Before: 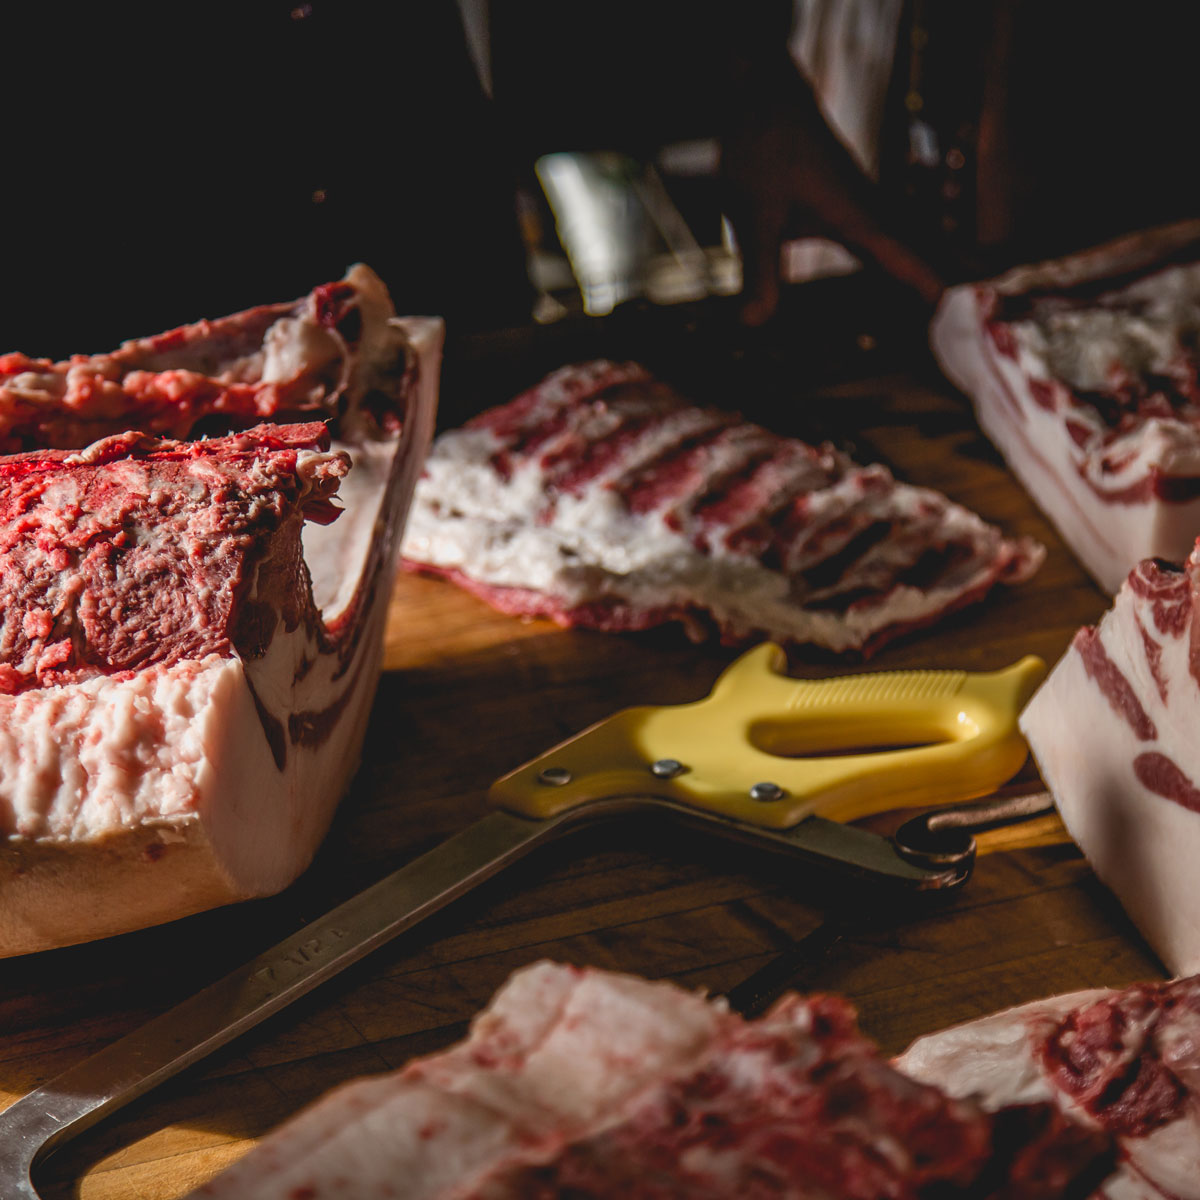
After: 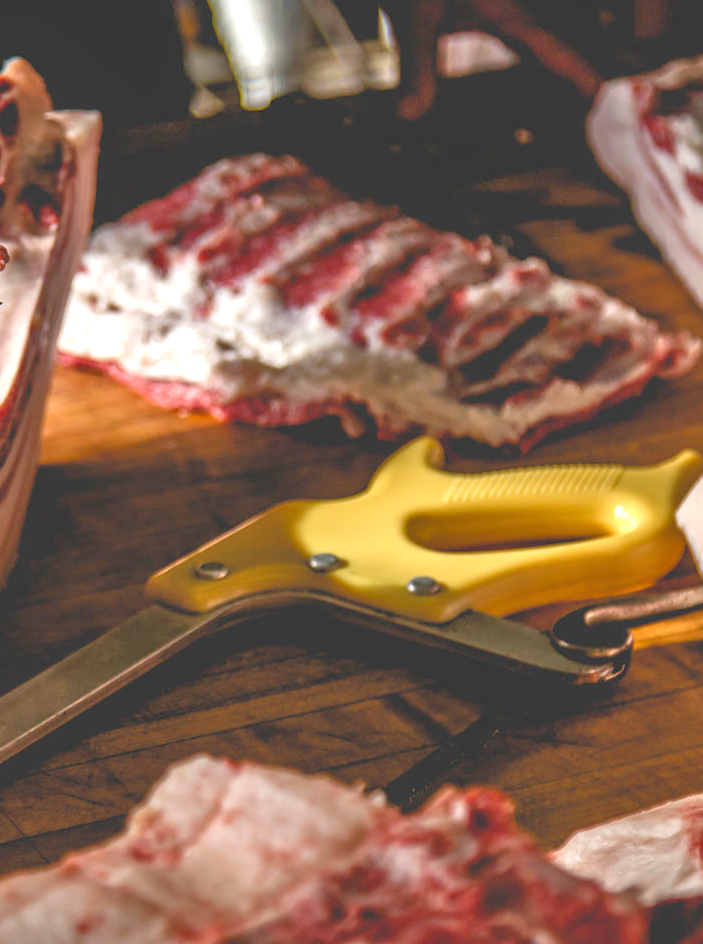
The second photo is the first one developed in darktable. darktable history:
tone equalizer: -7 EV 0.162 EV, -6 EV 0.612 EV, -5 EV 1.17 EV, -4 EV 1.36 EV, -3 EV 1.13 EV, -2 EV 0.6 EV, -1 EV 0.163 EV
exposure: black level correction 0, exposure 0.696 EV, compensate highlight preservation false
crop and rotate: left 28.618%, top 17.24%, right 12.759%, bottom 4.077%
